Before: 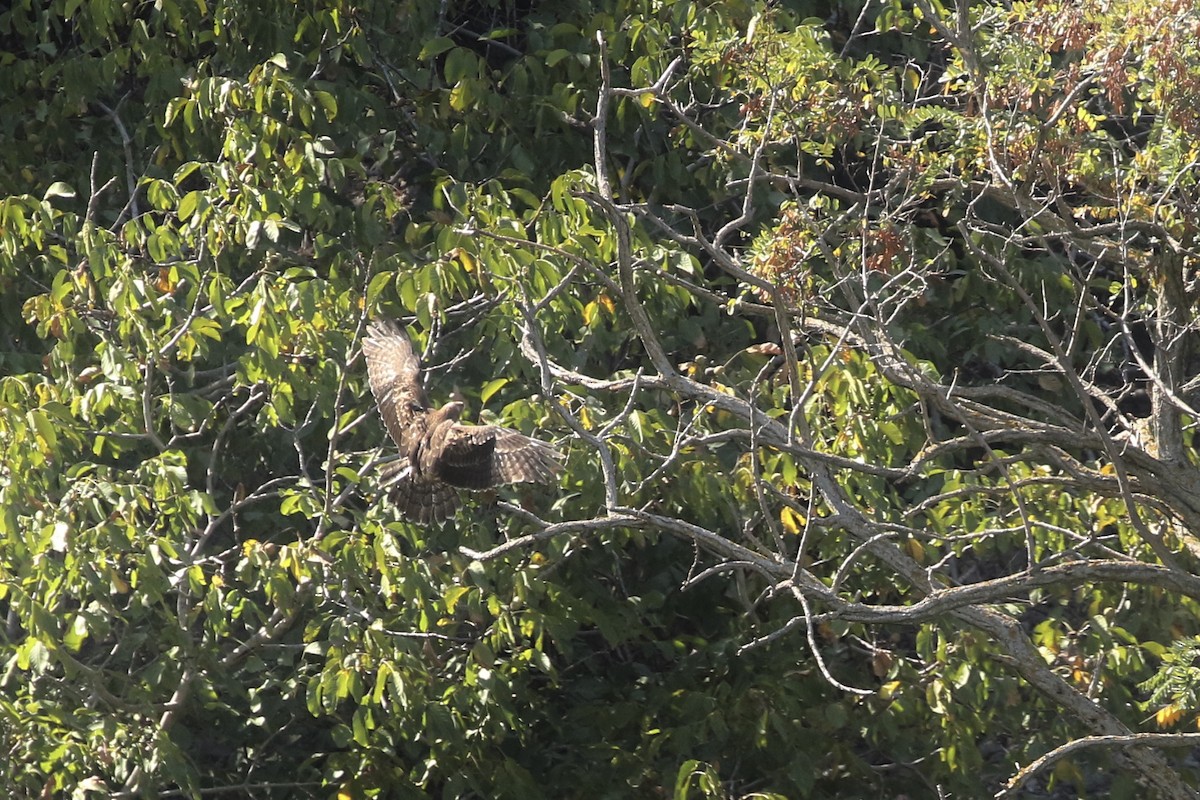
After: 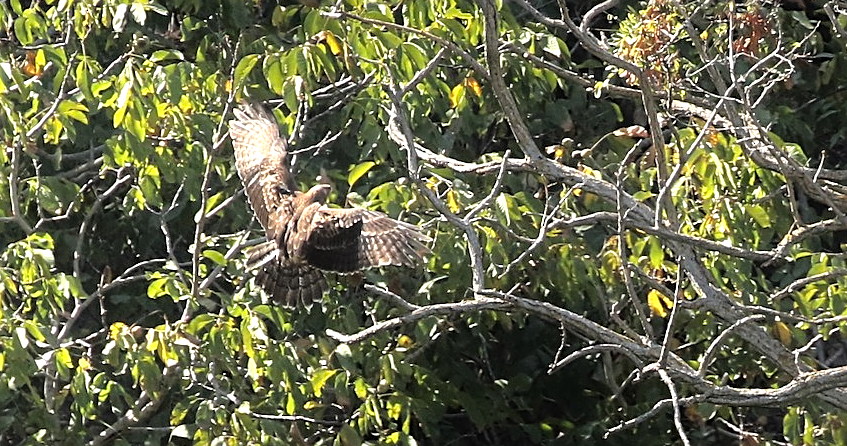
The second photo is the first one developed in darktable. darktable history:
exposure: exposure -0.445 EV, compensate highlight preservation false
sharpen: on, module defaults
tone equalizer: -8 EV -1.05 EV, -7 EV -1.02 EV, -6 EV -0.859 EV, -5 EV -0.6 EV, -3 EV 0.586 EV, -2 EV 0.837 EV, -1 EV 0.997 EV, +0 EV 1.06 EV
crop: left 11.088%, top 27.187%, right 18.253%, bottom 16.946%
